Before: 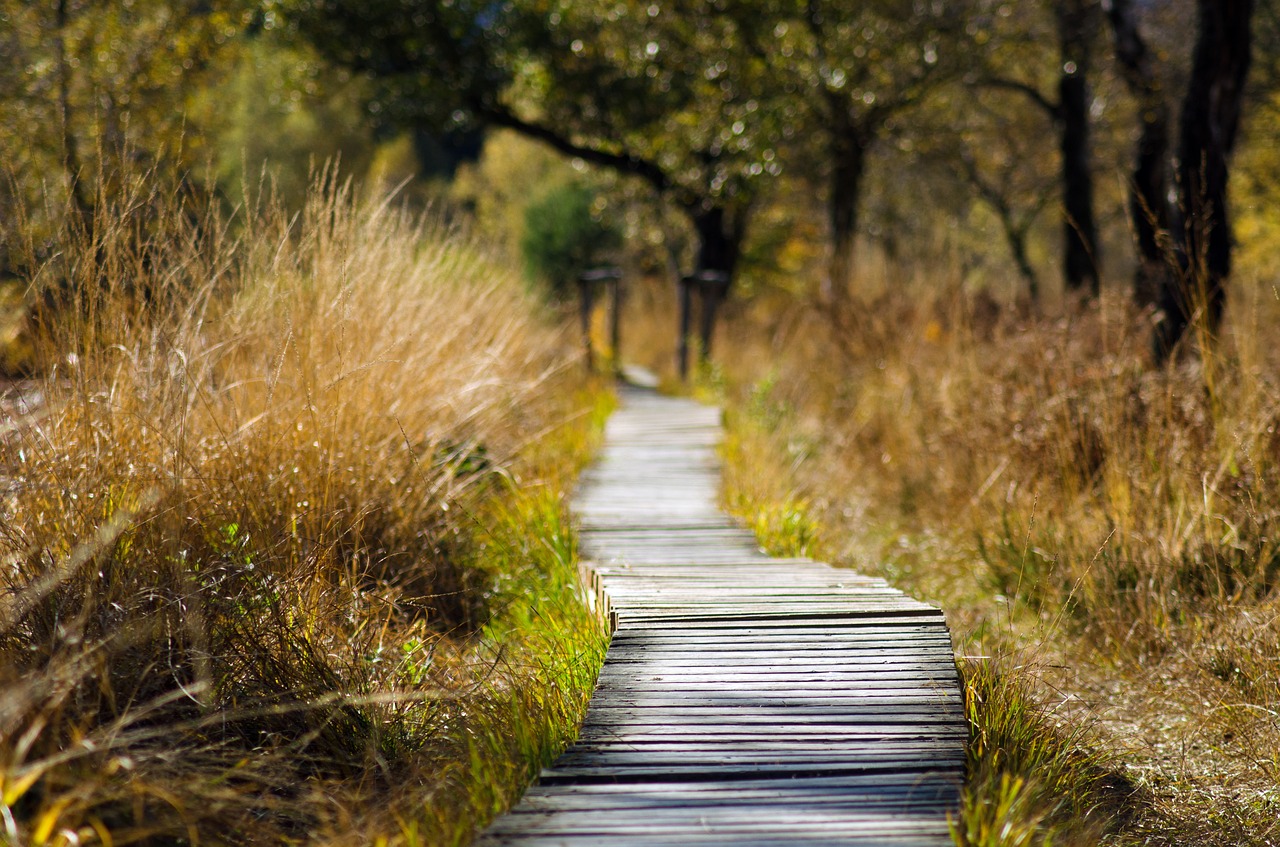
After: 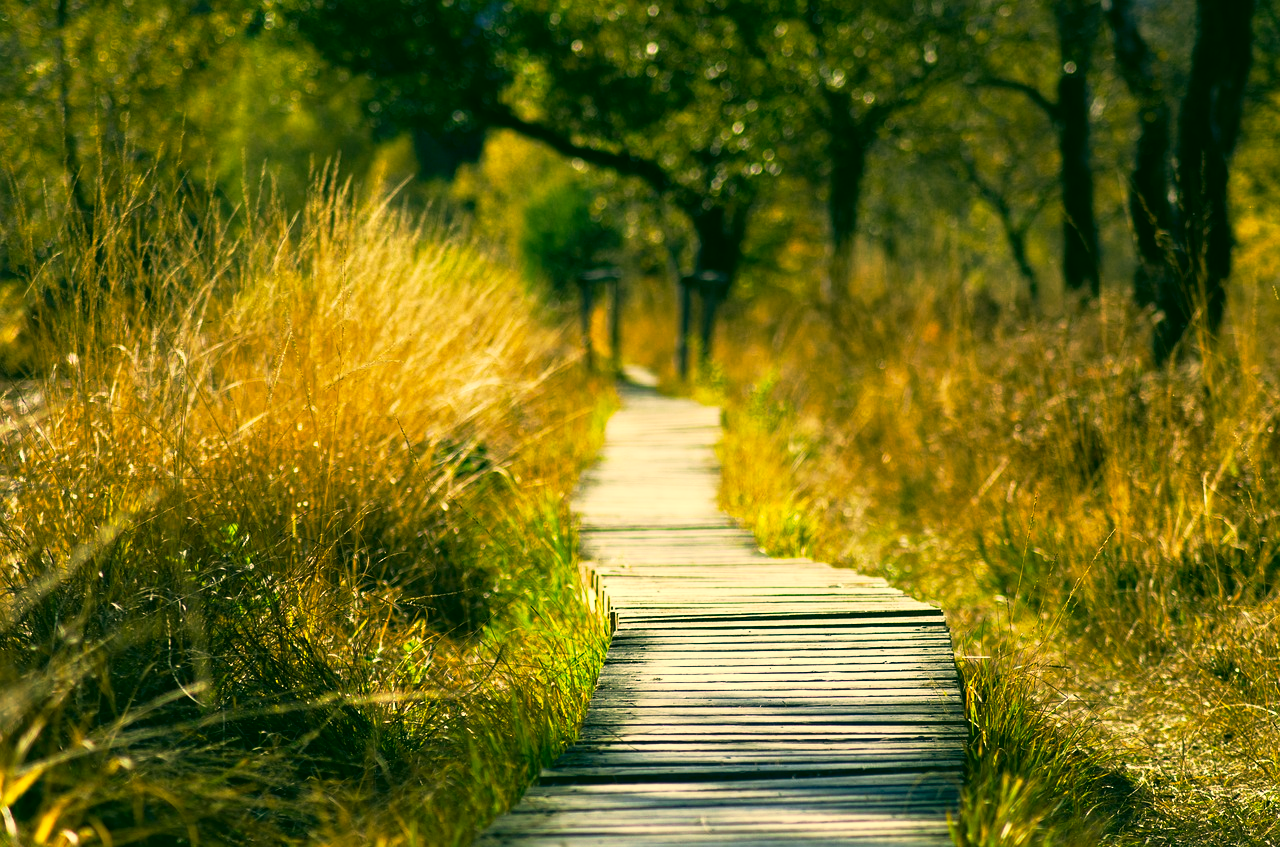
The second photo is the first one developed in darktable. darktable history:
exposure: exposure 0.151 EV, compensate exposure bias true, compensate highlight preservation false
base curve: curves: ch0 [(0, 0) (0.257, 0.25) (0.482, 0.586) (0.757, 0.871) (1, 1)], preserve colors none
color correction: highlights a* 5.64, highlights b* 33.02, shadows a* -25.11, shadows b* 3.95
